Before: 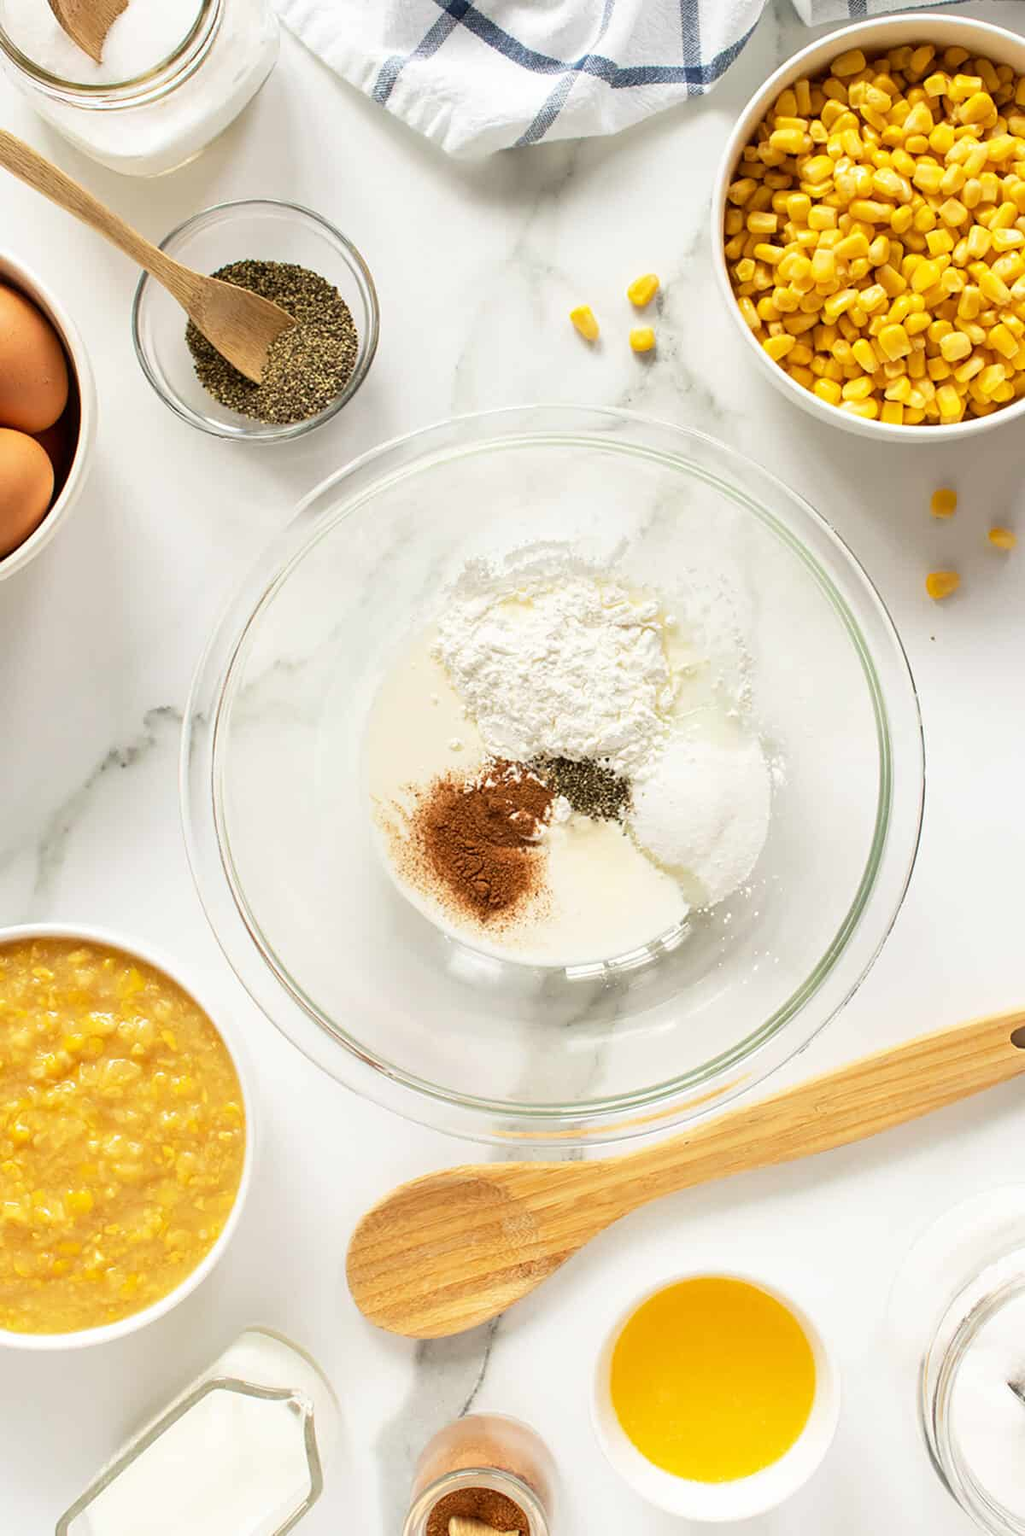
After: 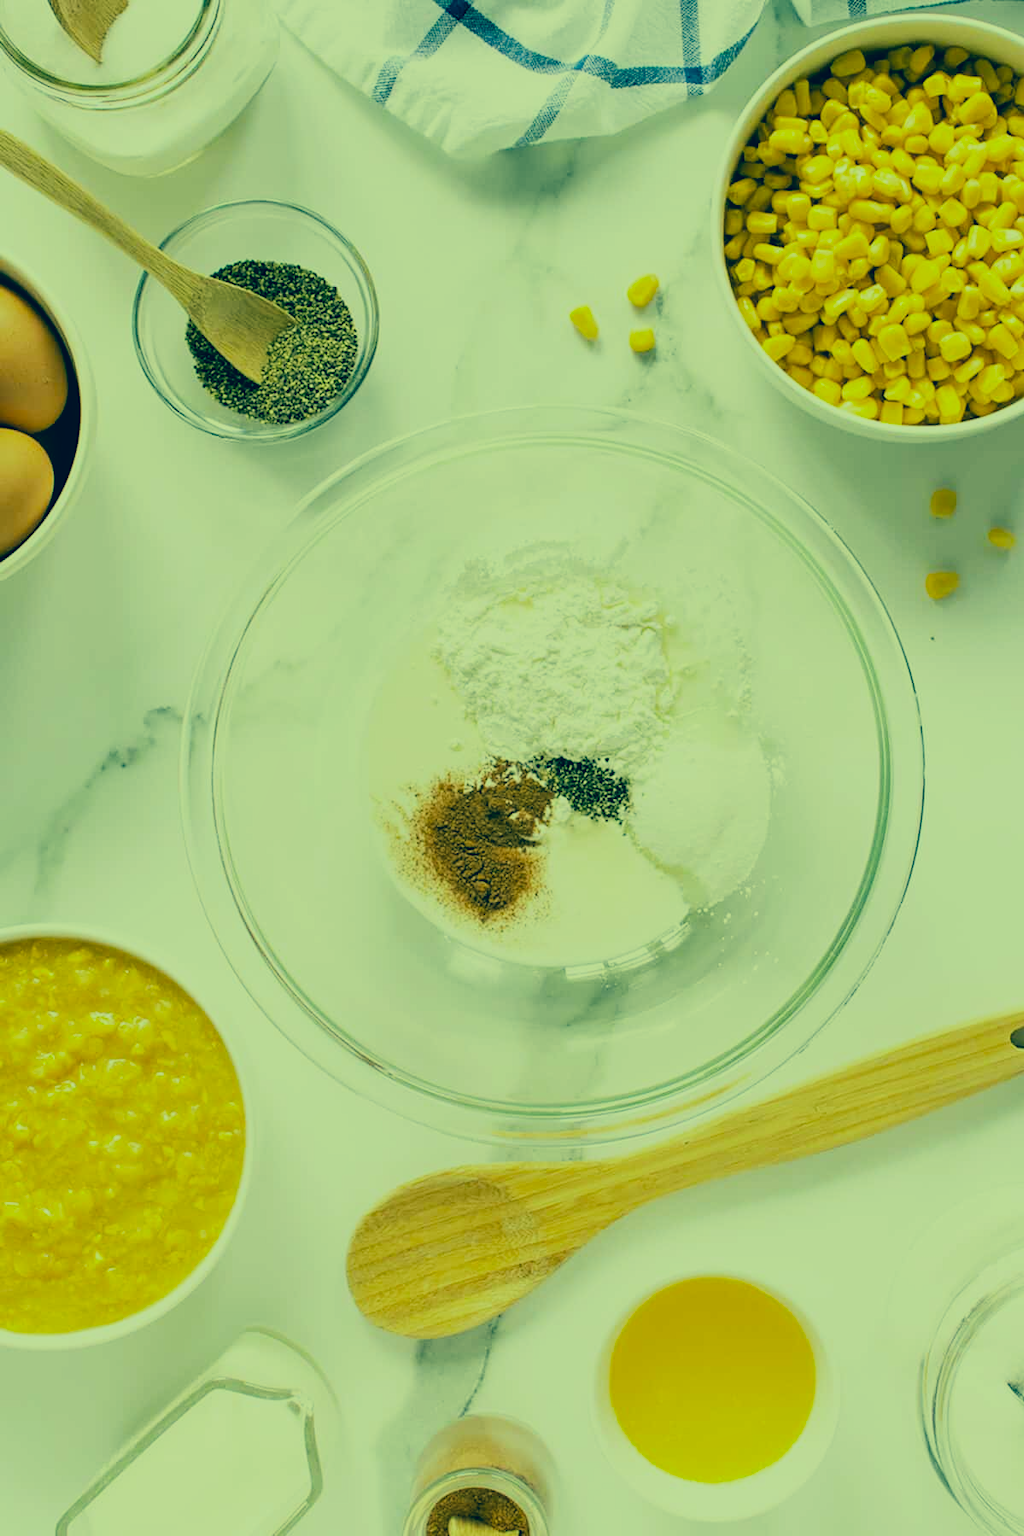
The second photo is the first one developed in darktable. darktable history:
local contrast: highlights 105%, shadows 100%, detail 119%, midtone range 0.2
filmic rgb: black relative exposure -9.34 EV, white relative exposure 6.75 EV, threshold 3.01 EV, hardness 3.07, contrast 1.052, iterations of high-quality reconstruction 0, enable highlight reconstruction true
color correction: highlights a* -15.23, highlights b* 39.58, shadows a* -39.98, shadows b* -25.54
